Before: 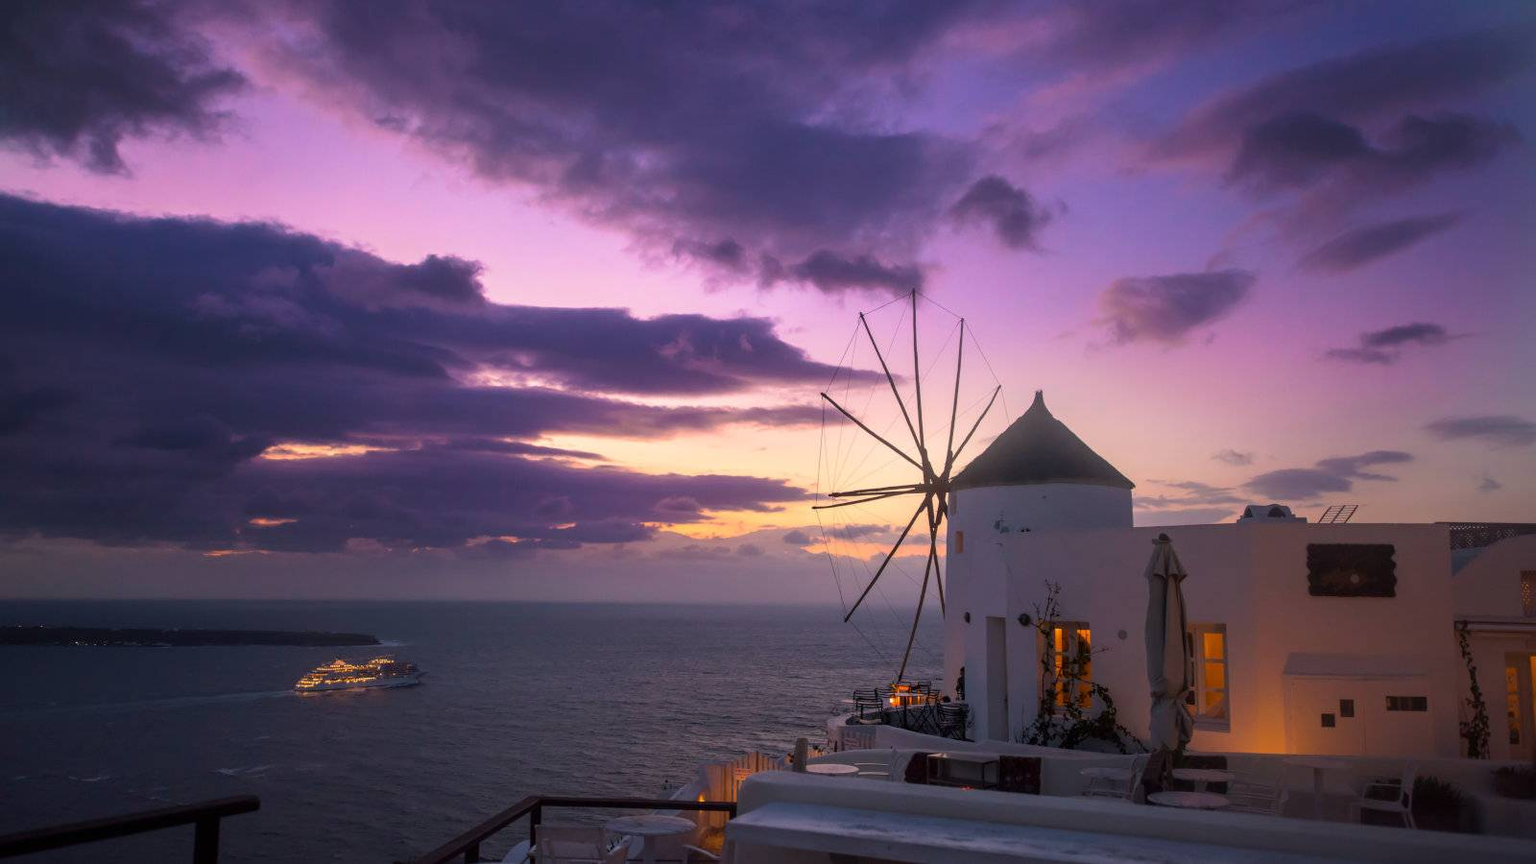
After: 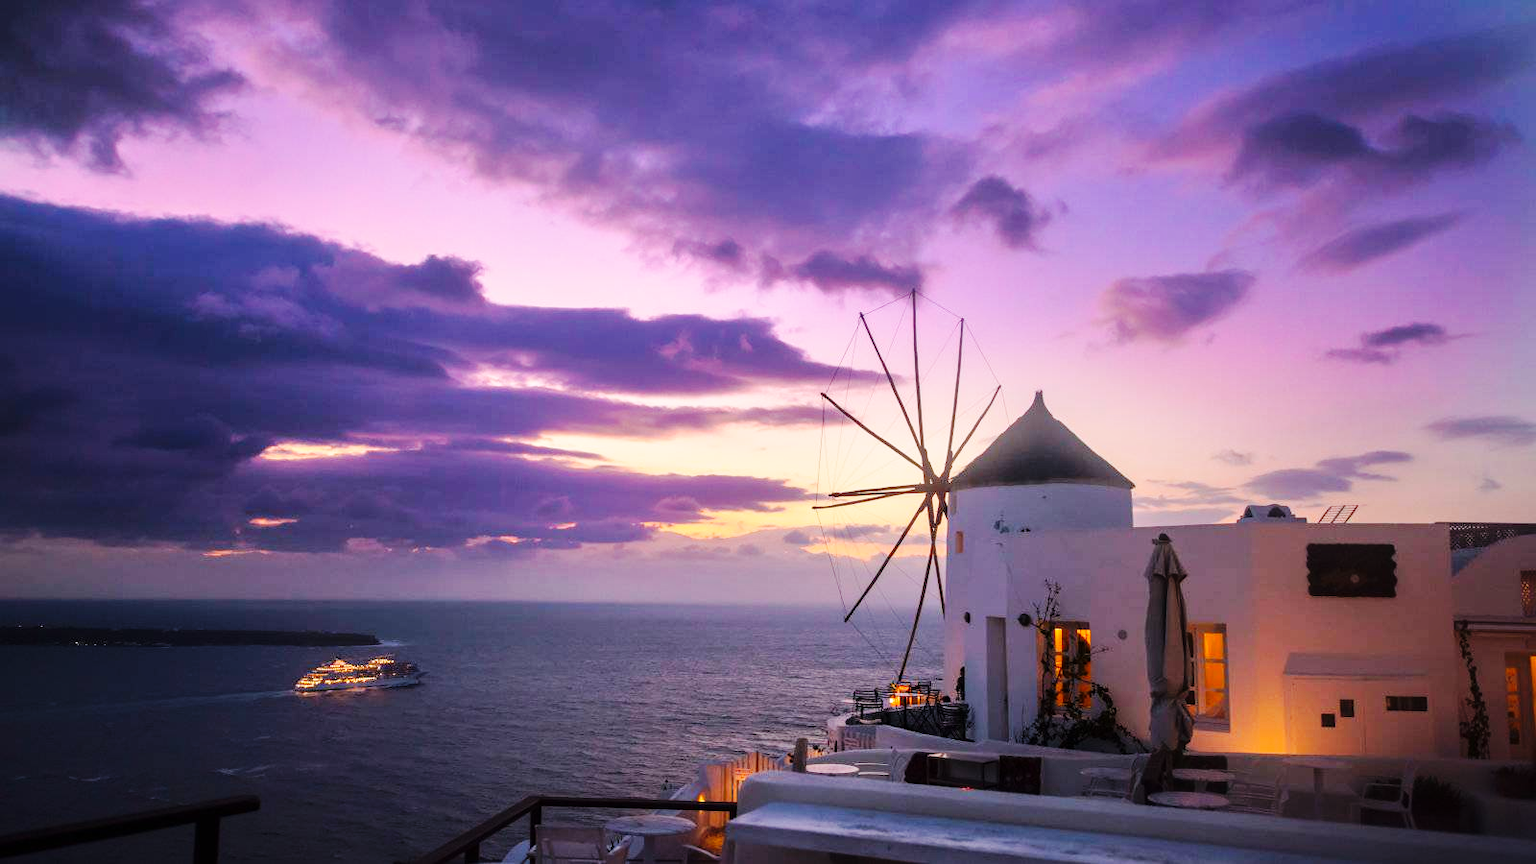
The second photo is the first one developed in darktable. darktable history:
tone equalizer: -8 EV 0.001 EV, -7 EV -0.004 EV, -6 EV 0.009 EV, -5 EV 0.032 EV, -4 EV 0.276 EV, -3 EV 0.644 EV, -2 EV 0.584 EV, -1 EV 0.187 EV, +0 EV 0.024 EV
base curve: curves: ch0 [(0, 0) (0.032, 0.025) (0.121, 0.166) (0.206, 0.329) (0.605, 0.79) (1, 1)], preserve colors none
